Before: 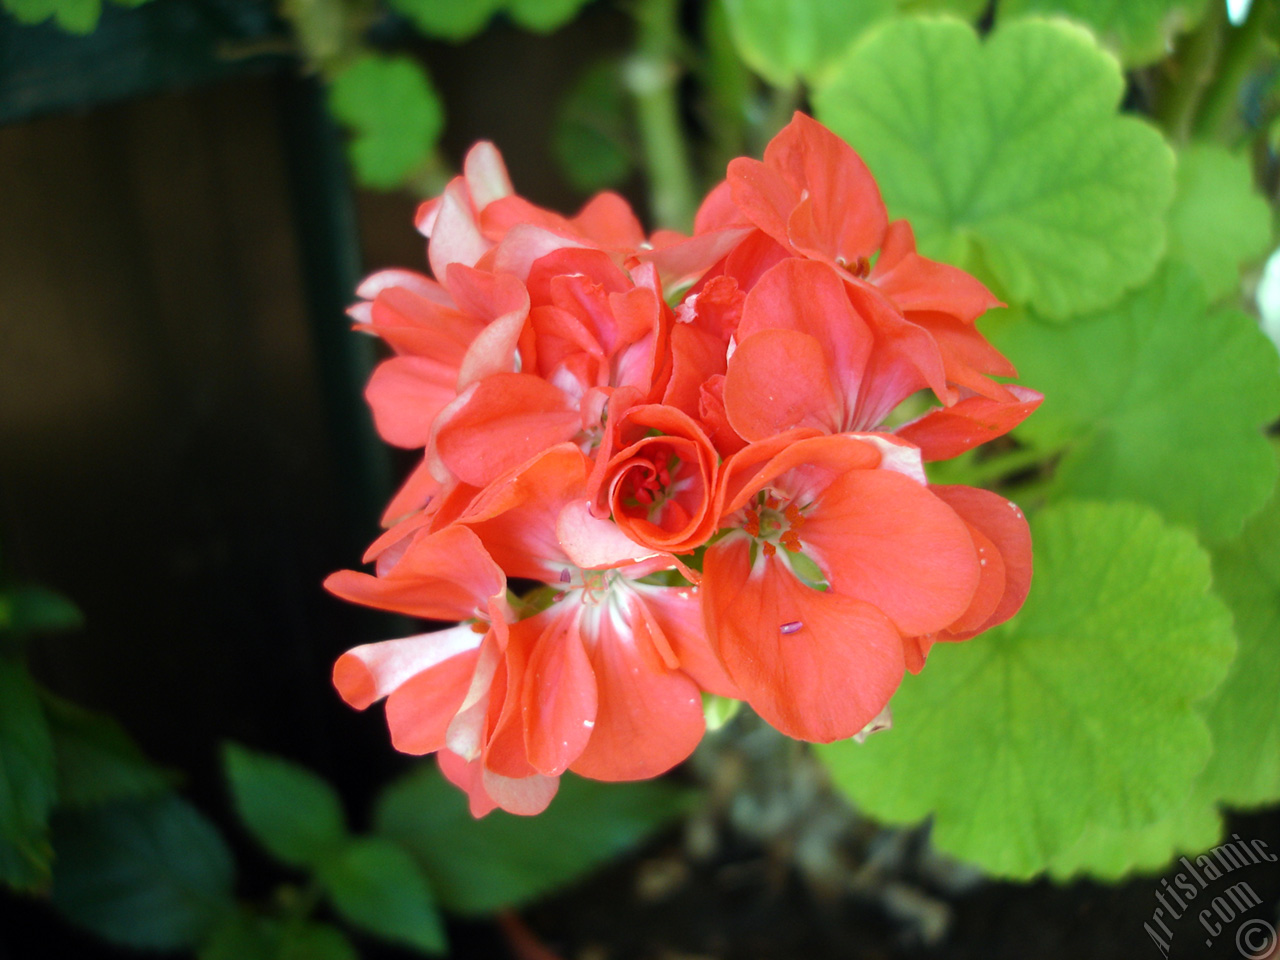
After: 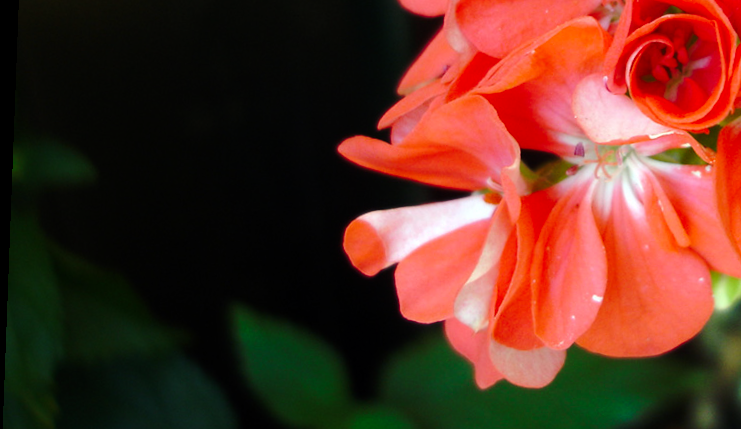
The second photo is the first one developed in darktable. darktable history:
base curve: curves: ch0 [(0, 0) (0.073, 0.04) (0.157, 0.139) (0.492, 0.492) (0.758, 0.758) (1, 1)], preserve colors none
crop: top 44.483%, right 43.593%, bottom 12.892%
rotate and perspective: rotation 2.17°, automatic cropping off
